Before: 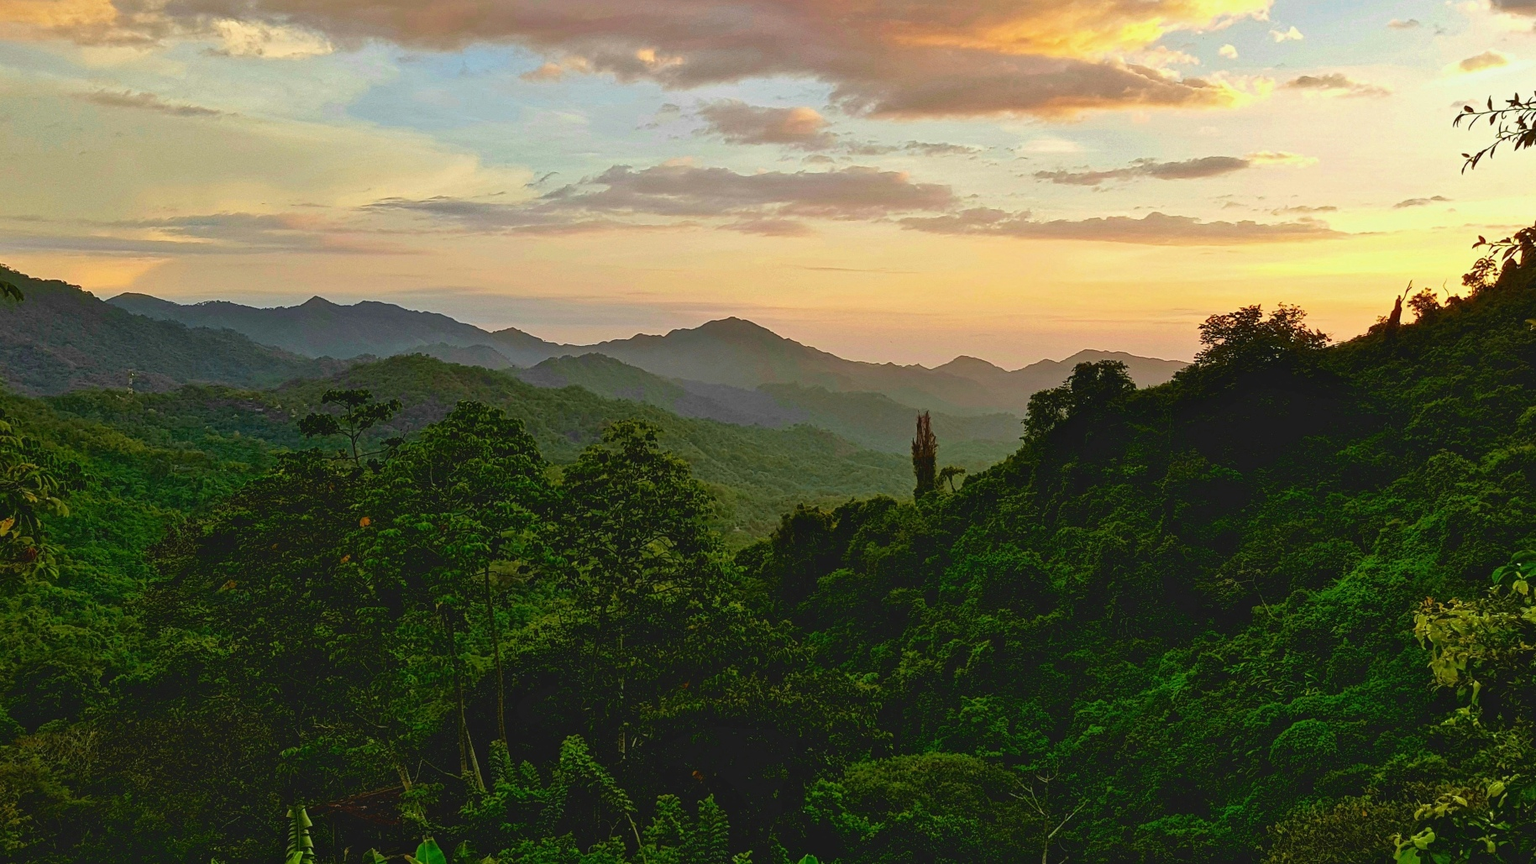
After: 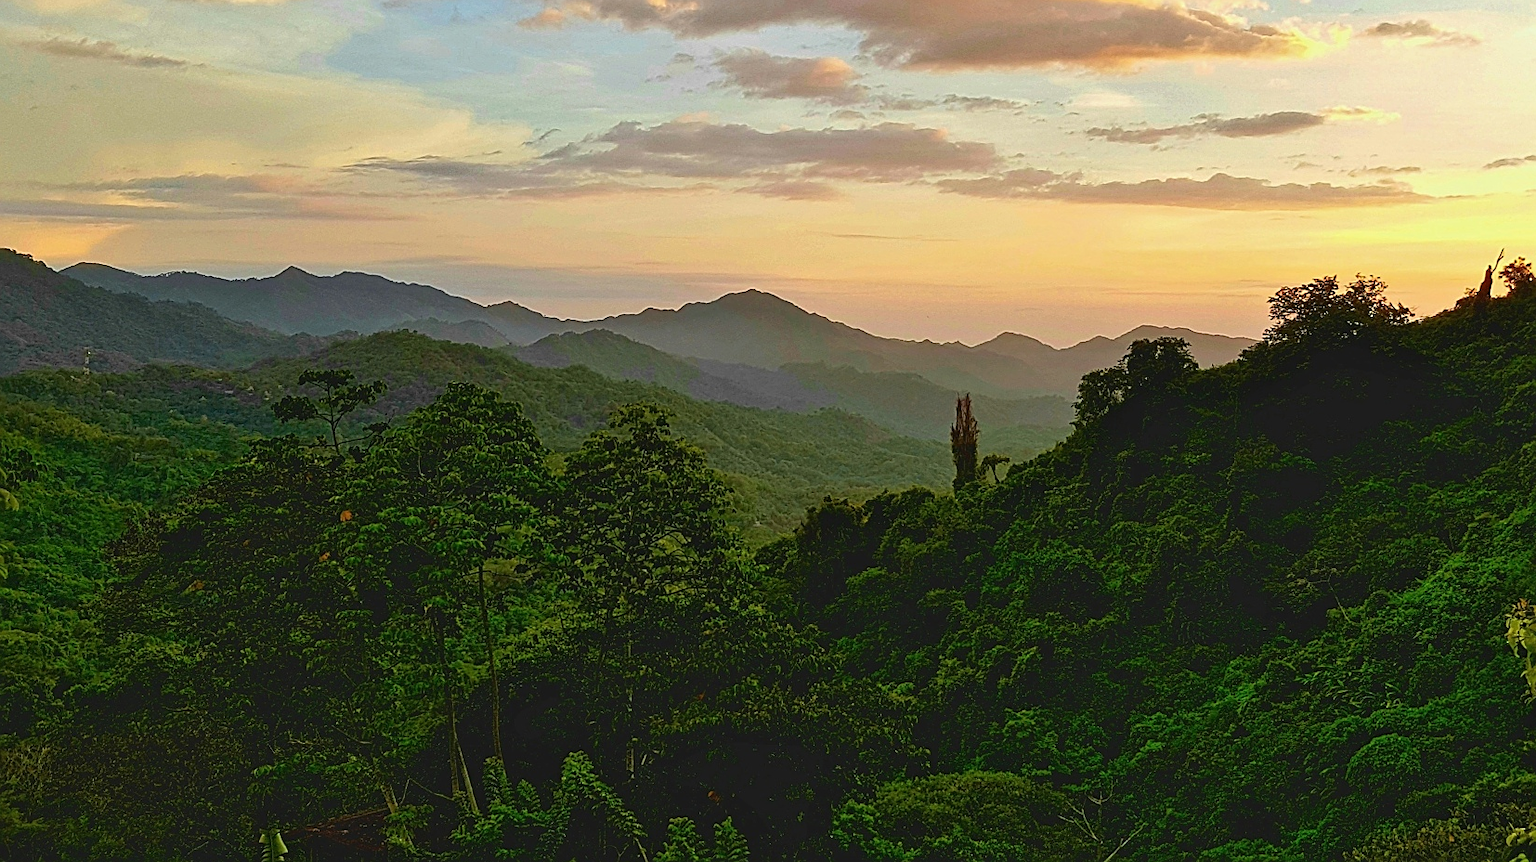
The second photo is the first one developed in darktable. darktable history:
sharpen: on, module defaults
crop: left 3.408%, top 6.429%, right 6.114%, bottom 3.287%
